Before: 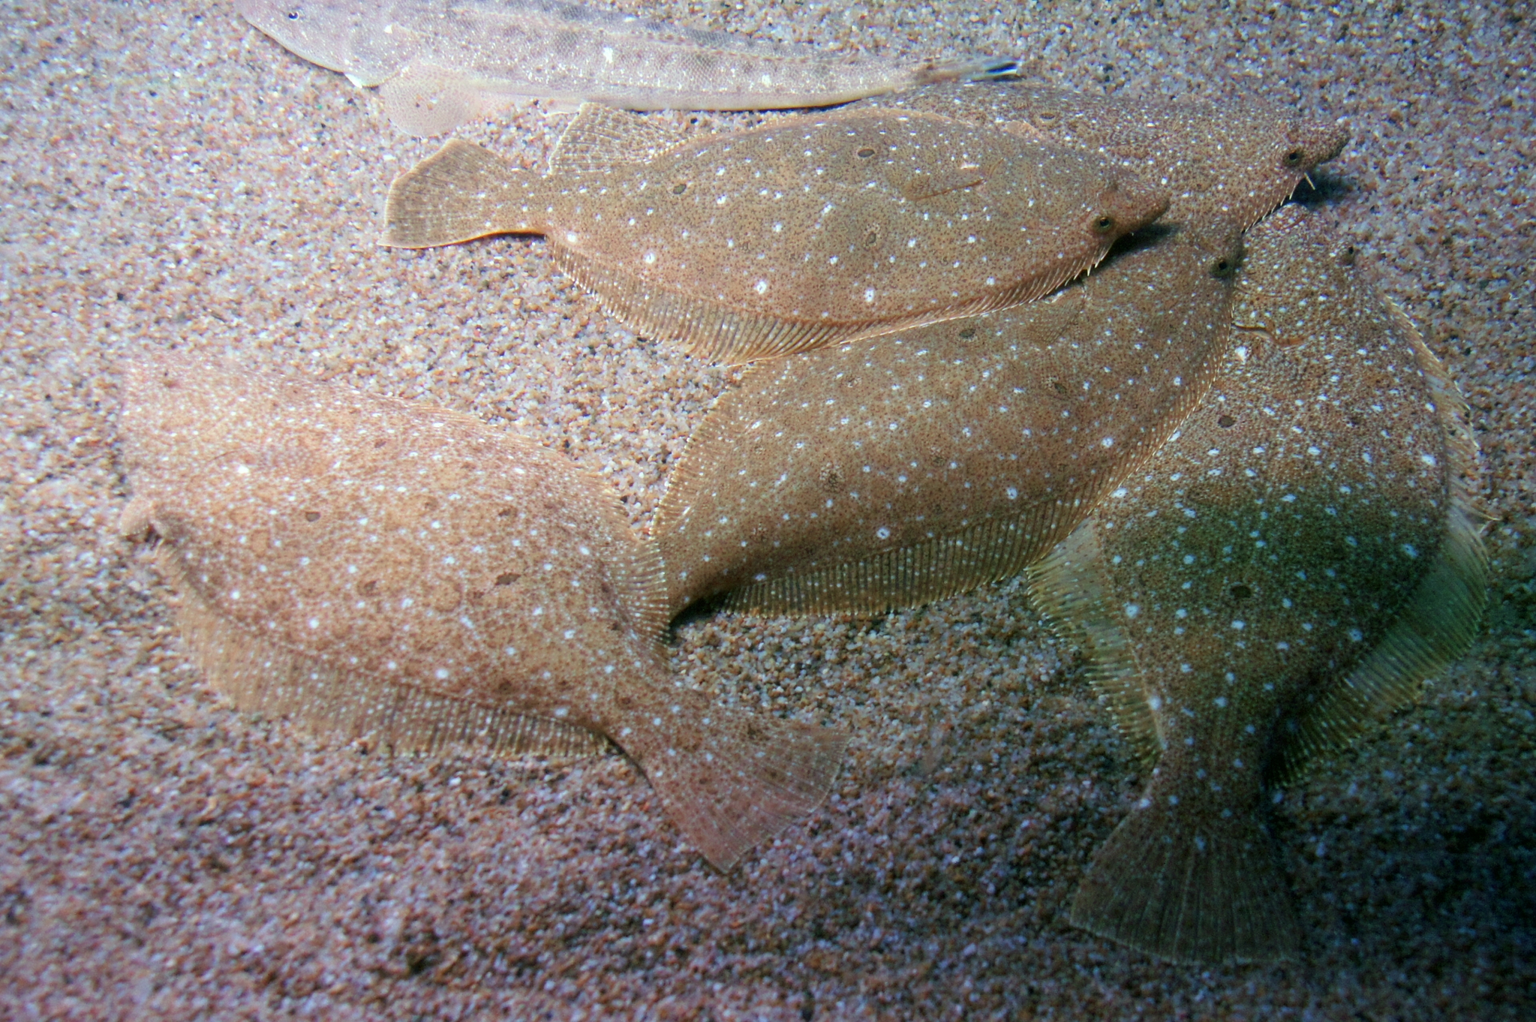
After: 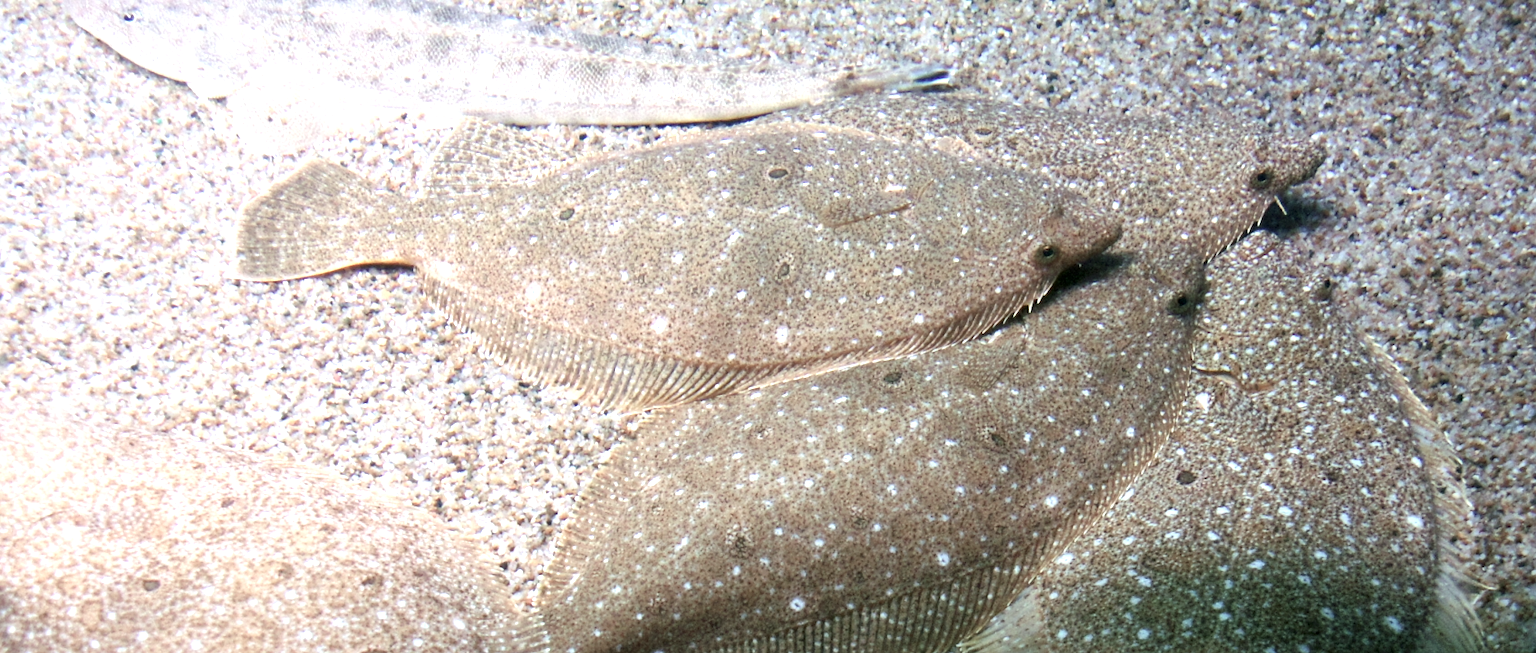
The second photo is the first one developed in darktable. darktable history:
local contrast: mode bilateral grid, contrast 20, coarseness 50, detail 130%, midtone range 0.2
crop and rotate: left 11.674%, bottom 43.571%
exposure: exposure 0.818 EV, compensate highlight preservation false
contrast brightness saturation: contrast 0.1, saturation -0.373
